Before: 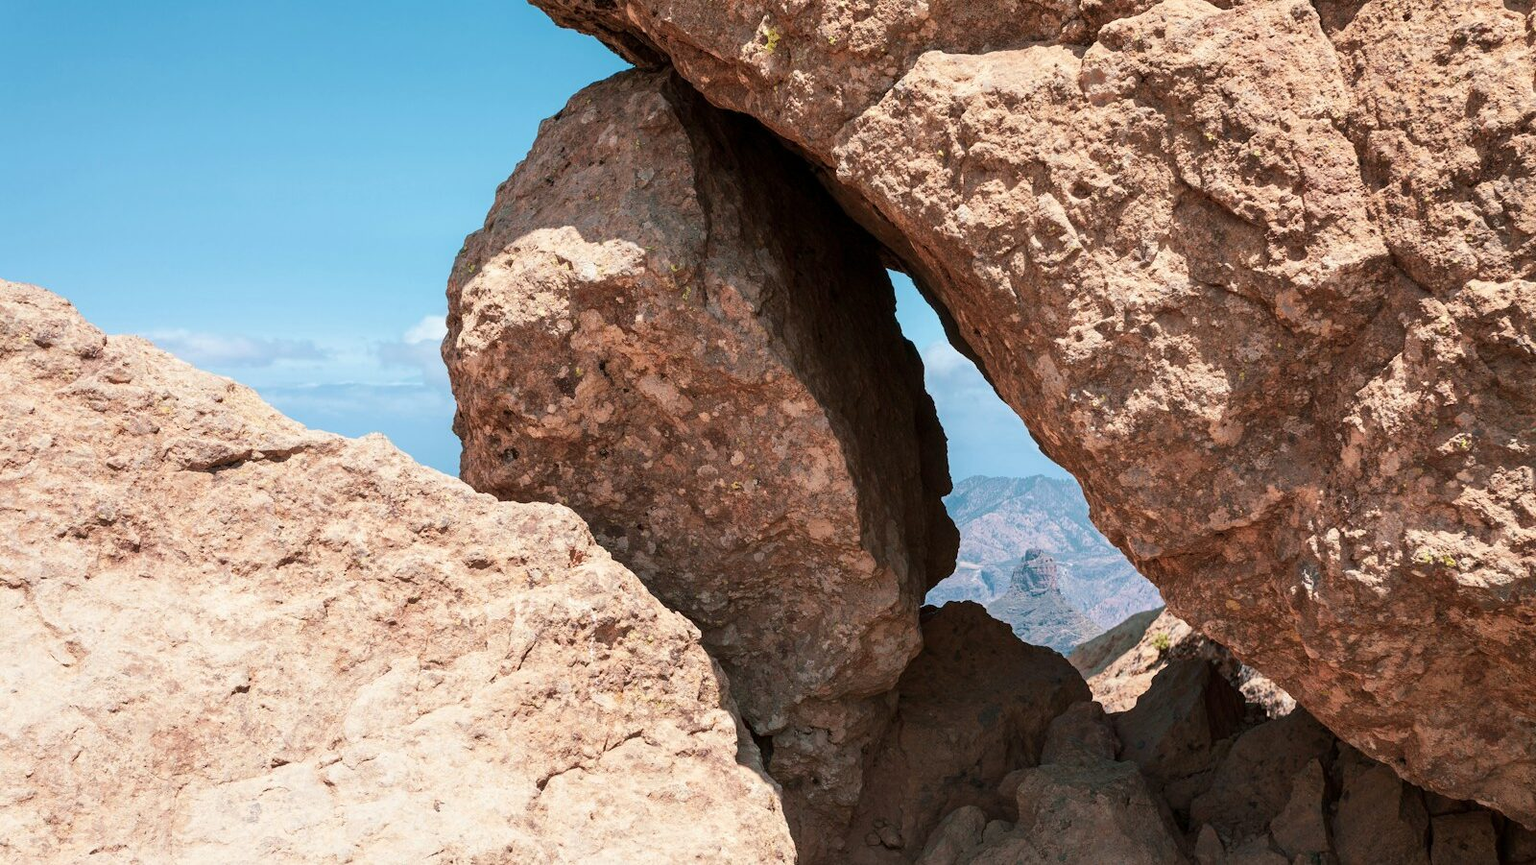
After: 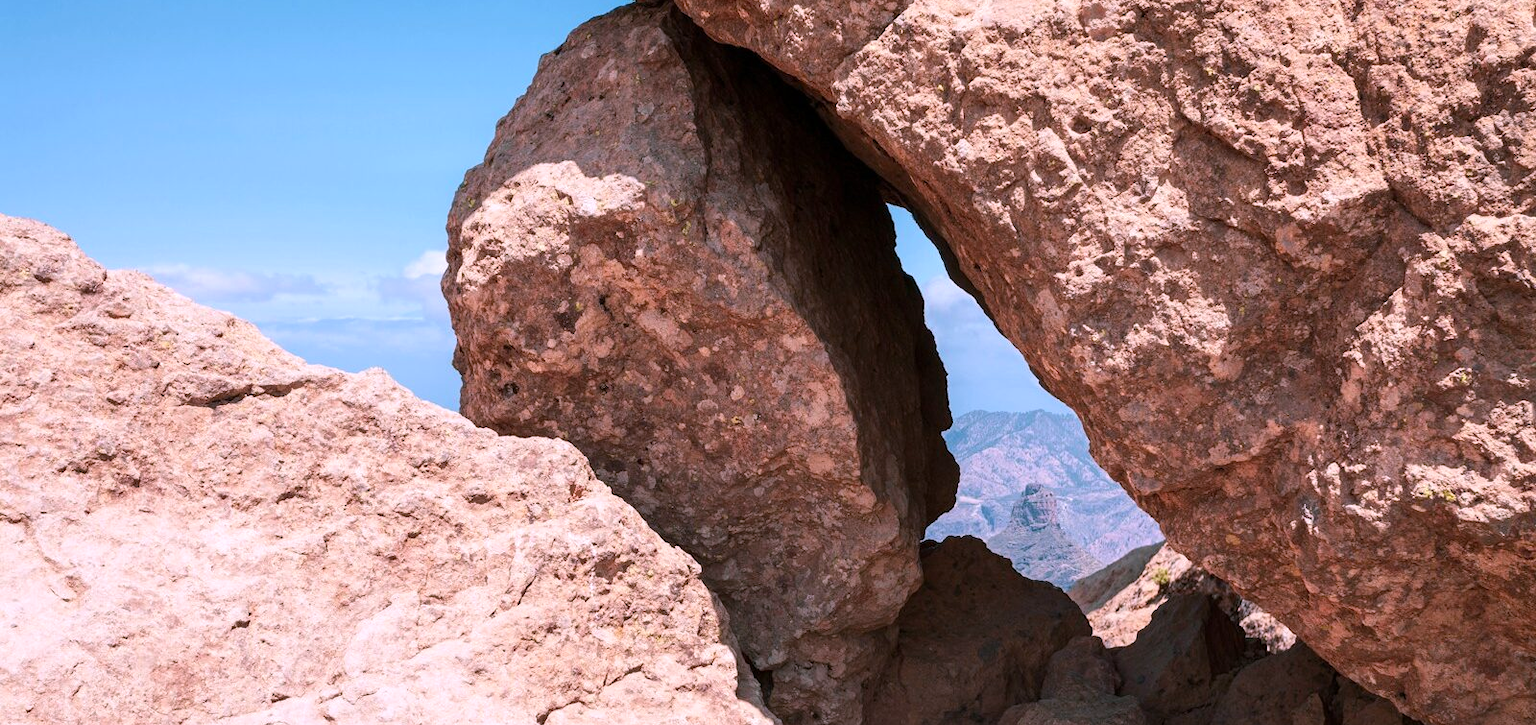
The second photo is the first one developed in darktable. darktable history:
white balance: red 1.066, blue 1.119
crop: top 7.625%, bottom 8.027%
